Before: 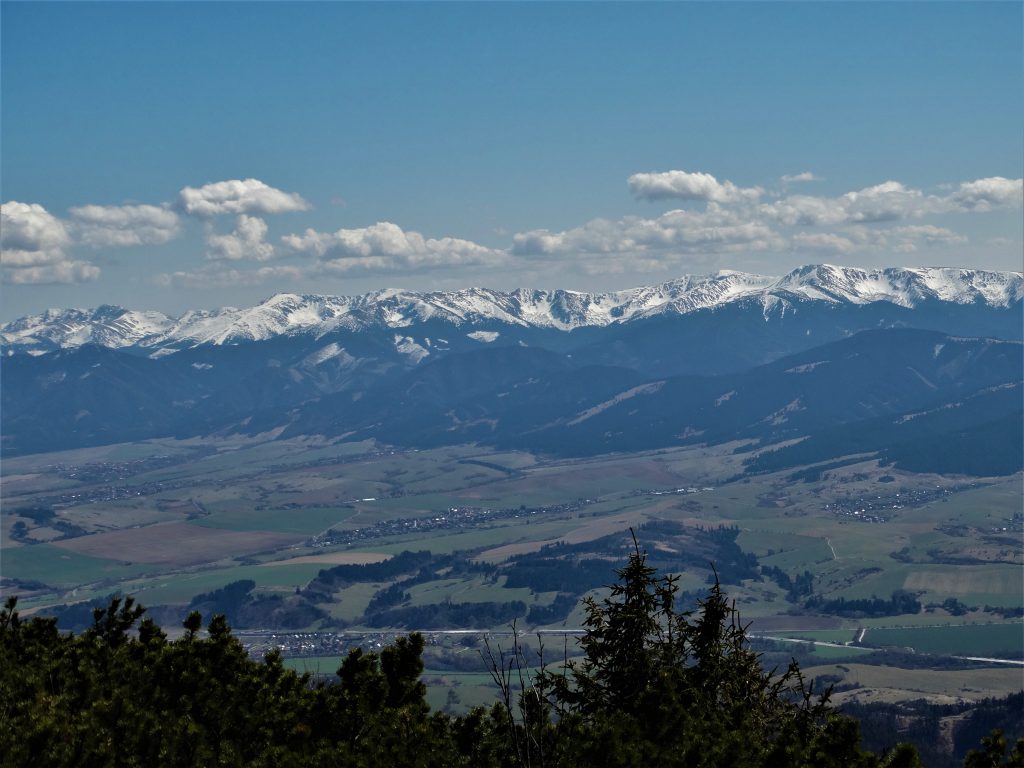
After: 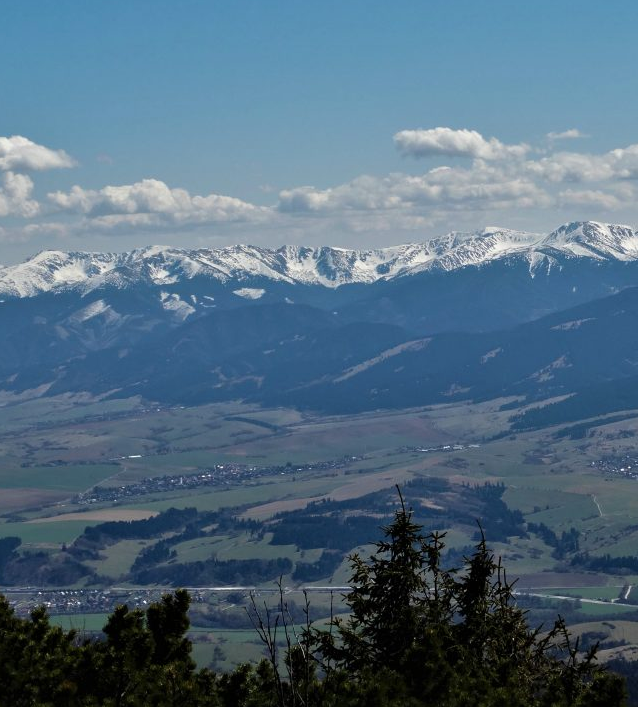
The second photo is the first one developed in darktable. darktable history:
base curve: curves: ch0 [(0, 0) (0.472, 0.508) (1, 1)]
crop and rotate: left 22.918%, top 5.629%, right 14.711%, bottom 2.247%
